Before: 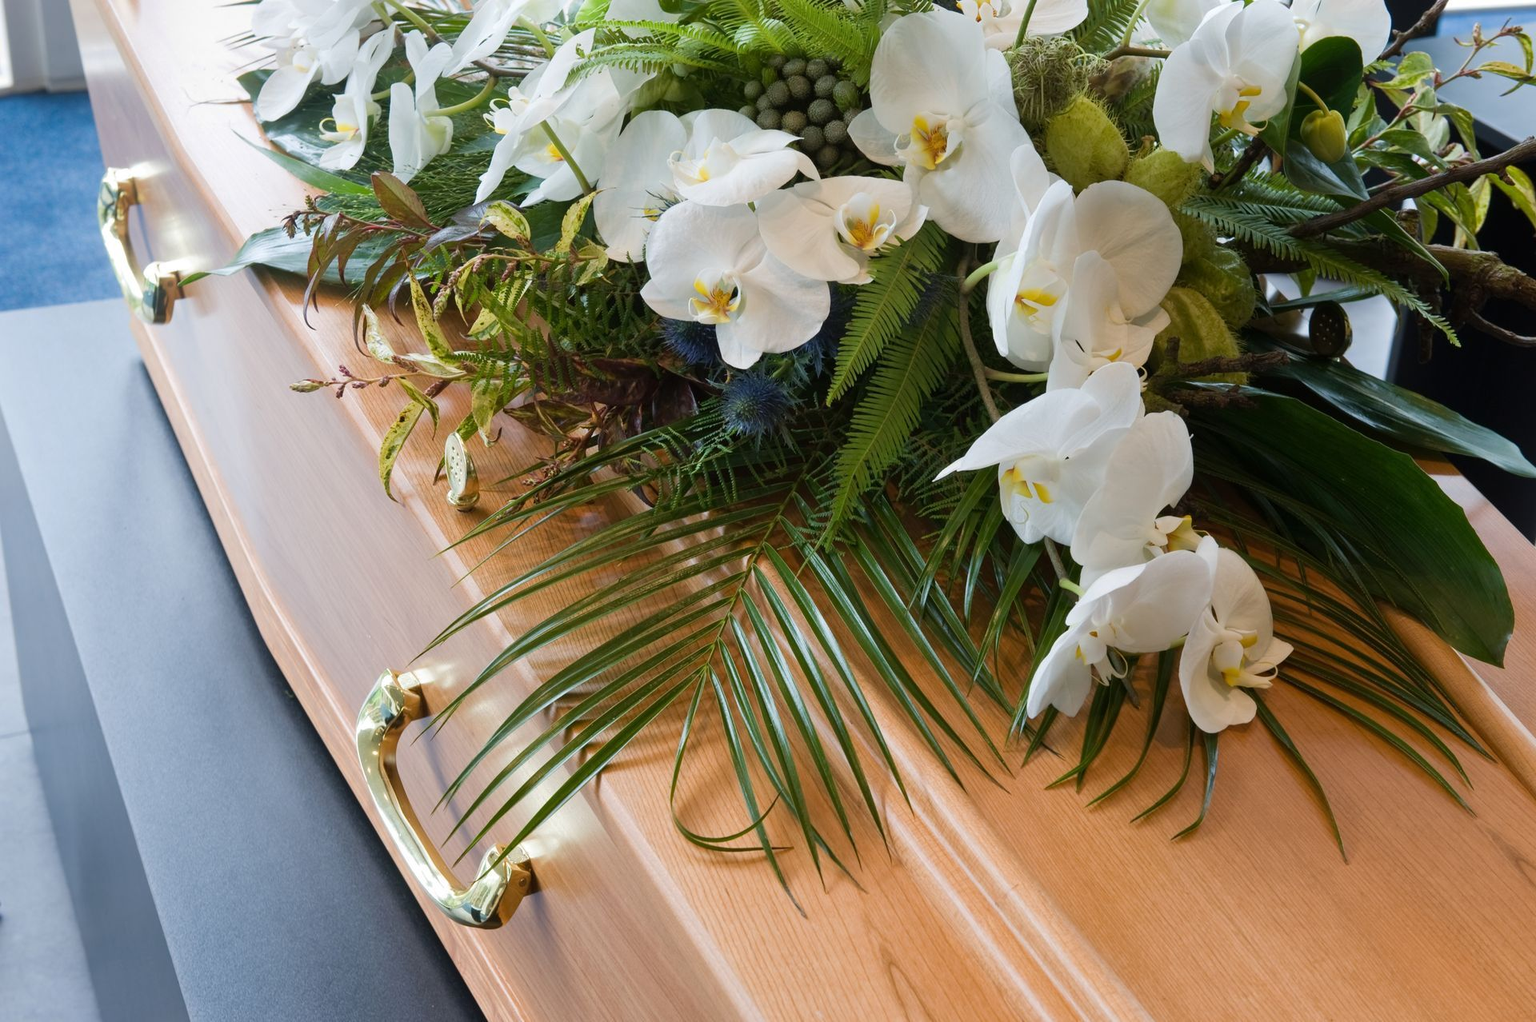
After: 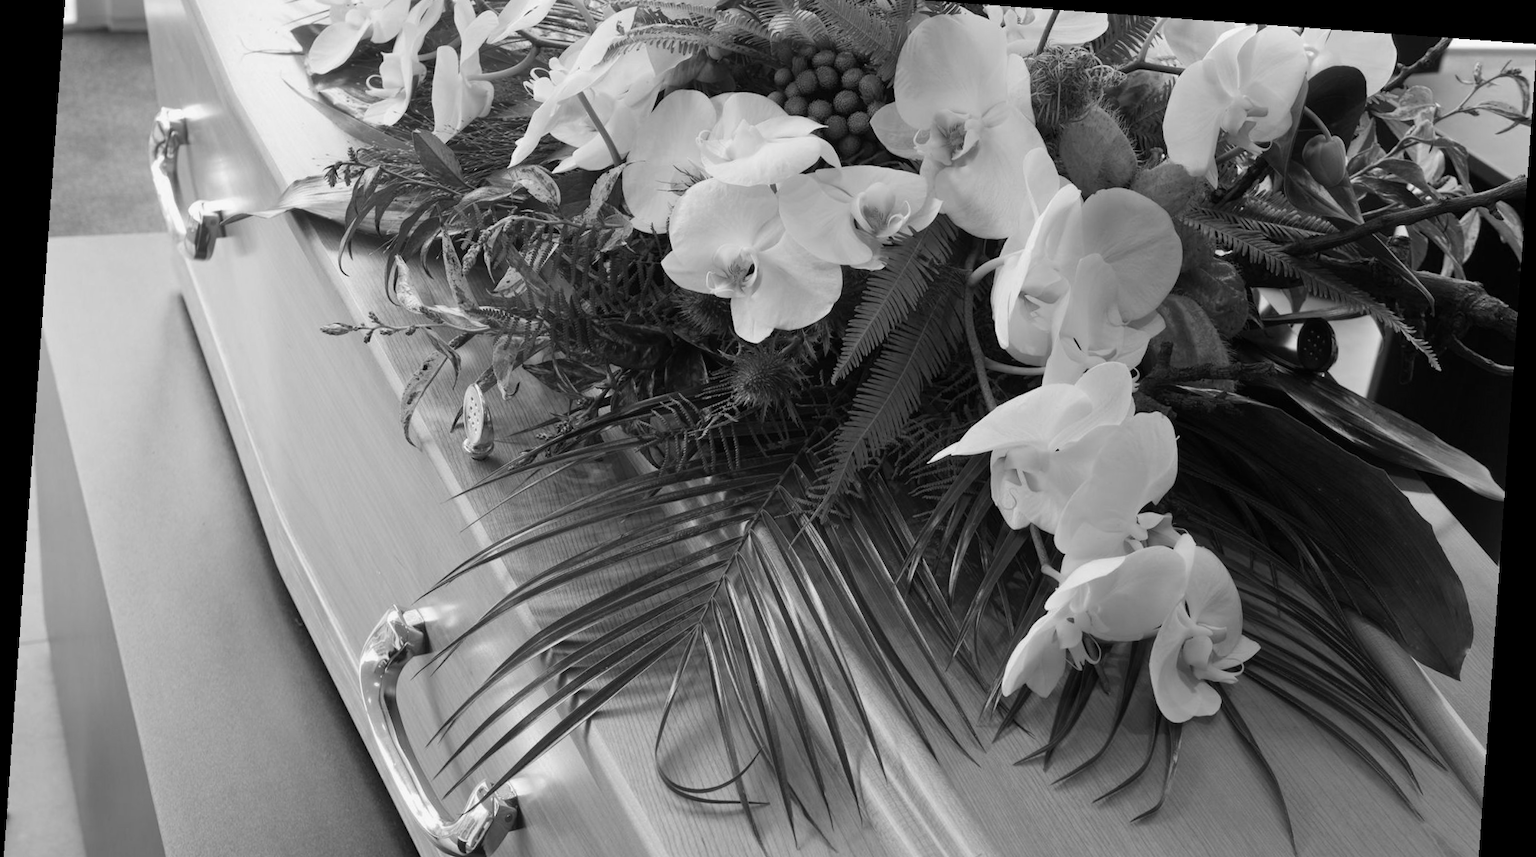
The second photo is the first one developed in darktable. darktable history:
color calibration: output gray [0.22, 0.42, 0.37, 0], gray › normalize channels true, illuminant same as pipeline (D50), adaptation XYZ, x 0.346, y 0.359, gamut compression 0
crop and rotate: top 5.667%, bottom 14.937%
rotate and perspective: rotation 4.1°, automatic cropping off
